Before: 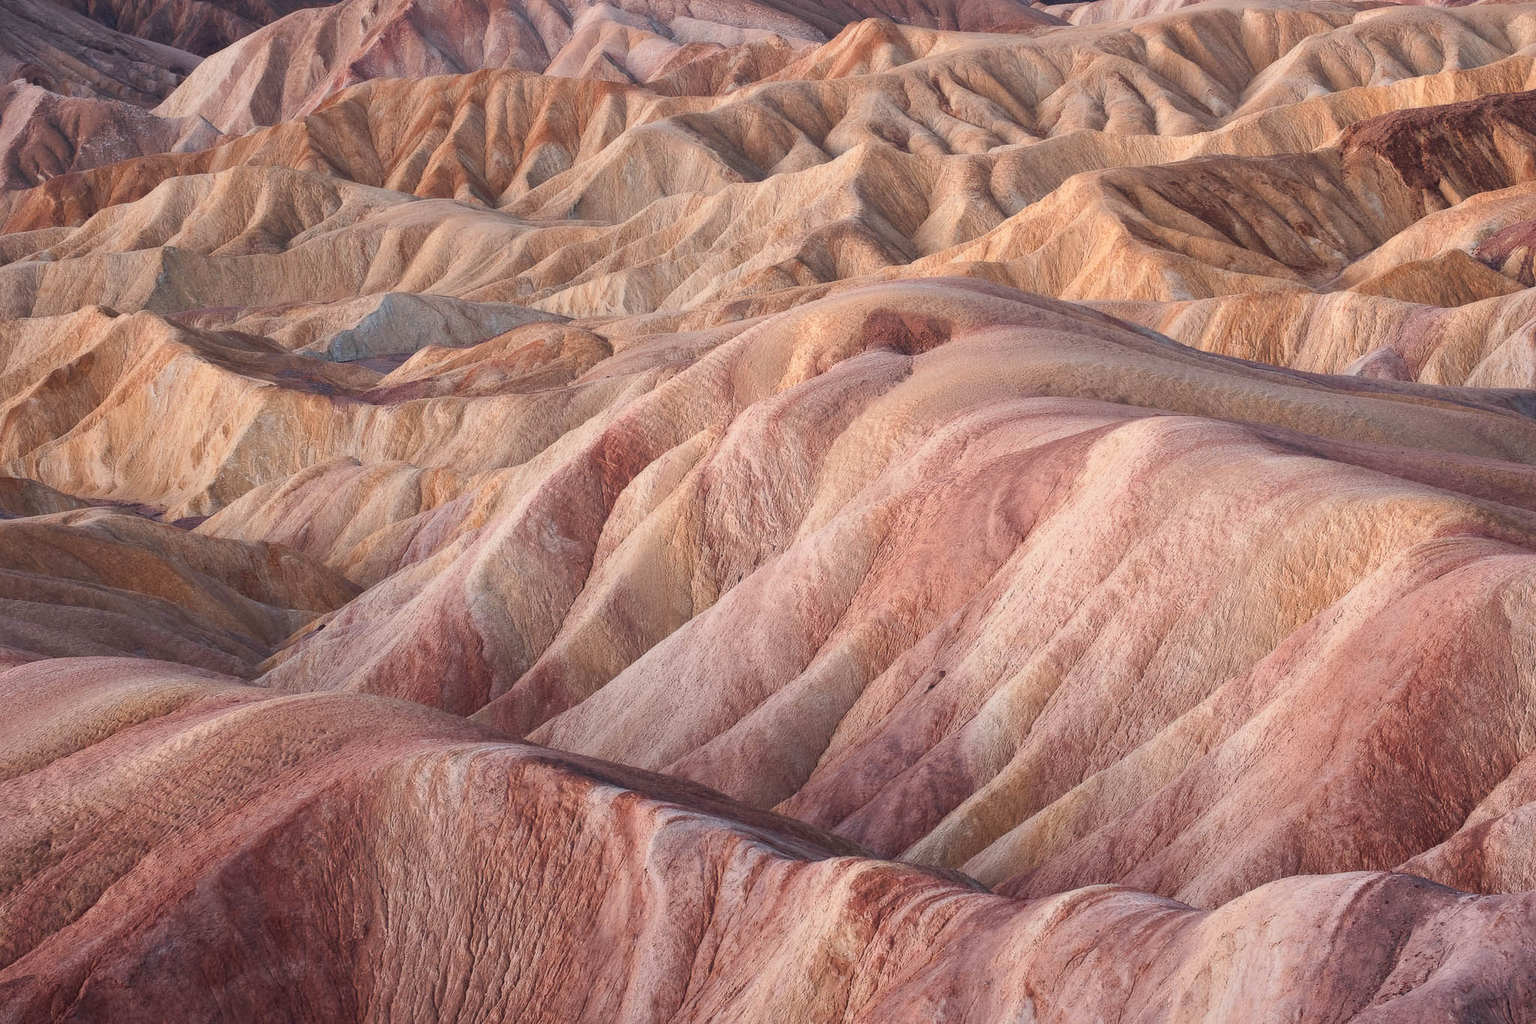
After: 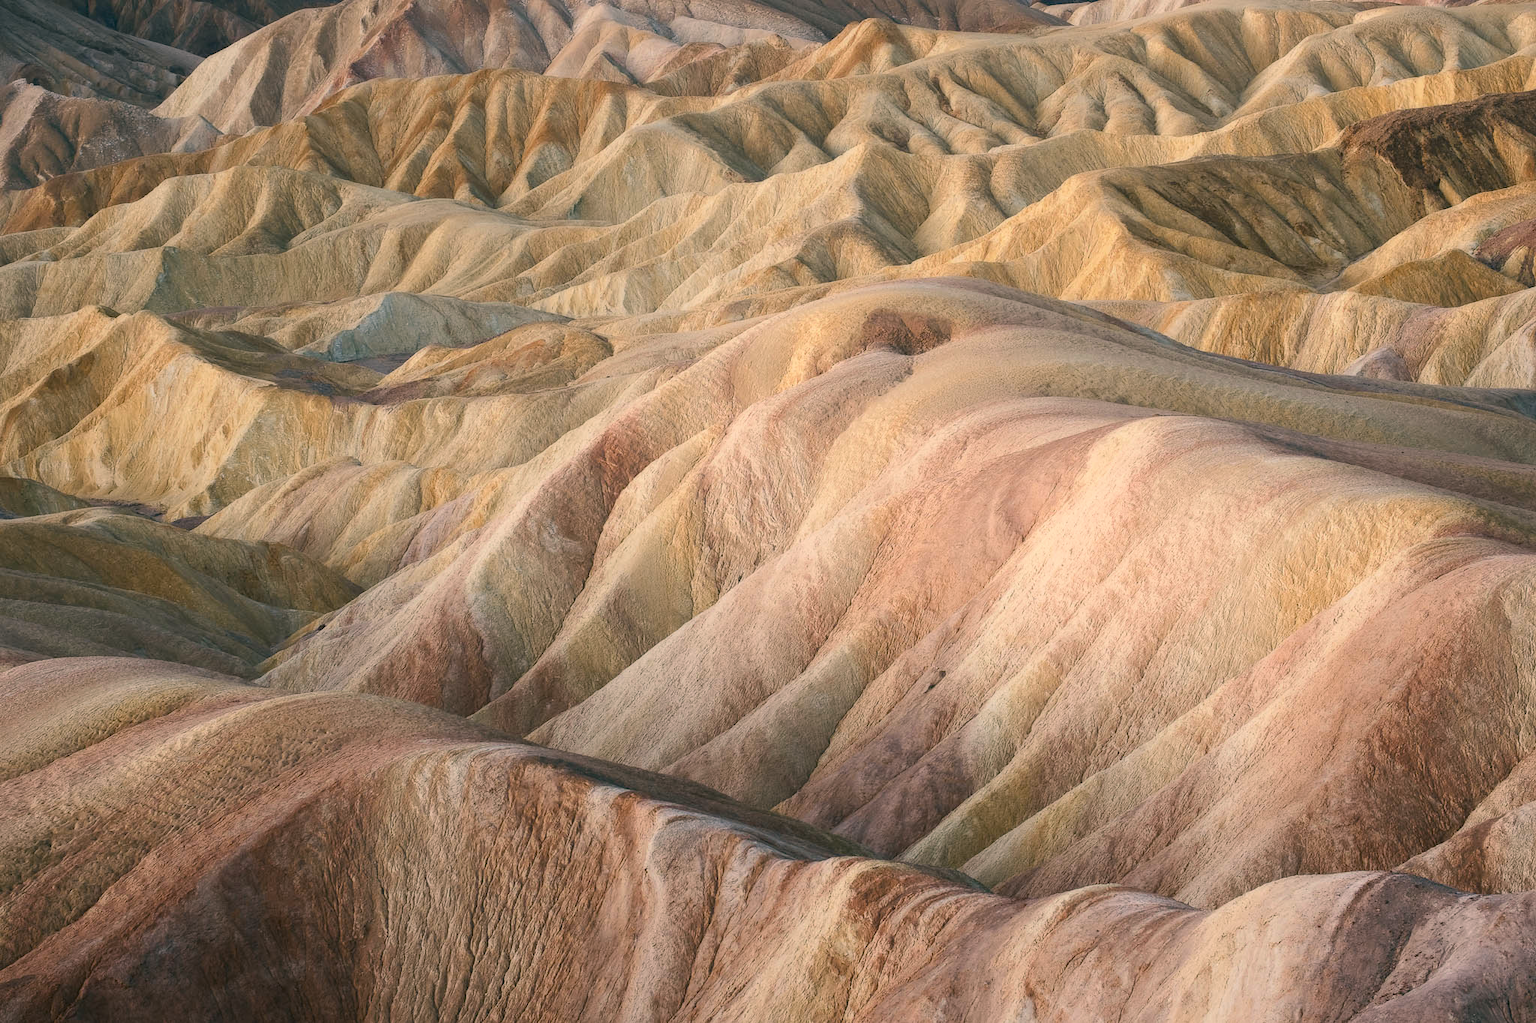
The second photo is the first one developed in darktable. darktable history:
color correction: highlights a* 5.3, highlights b* 24.26, shadows a* -15.58, shadows b* 4.02
shadows and highlights: shadows -54.3, highlights 86.09, soften with gaussian
white balance: red 0.931, blue 1.11
